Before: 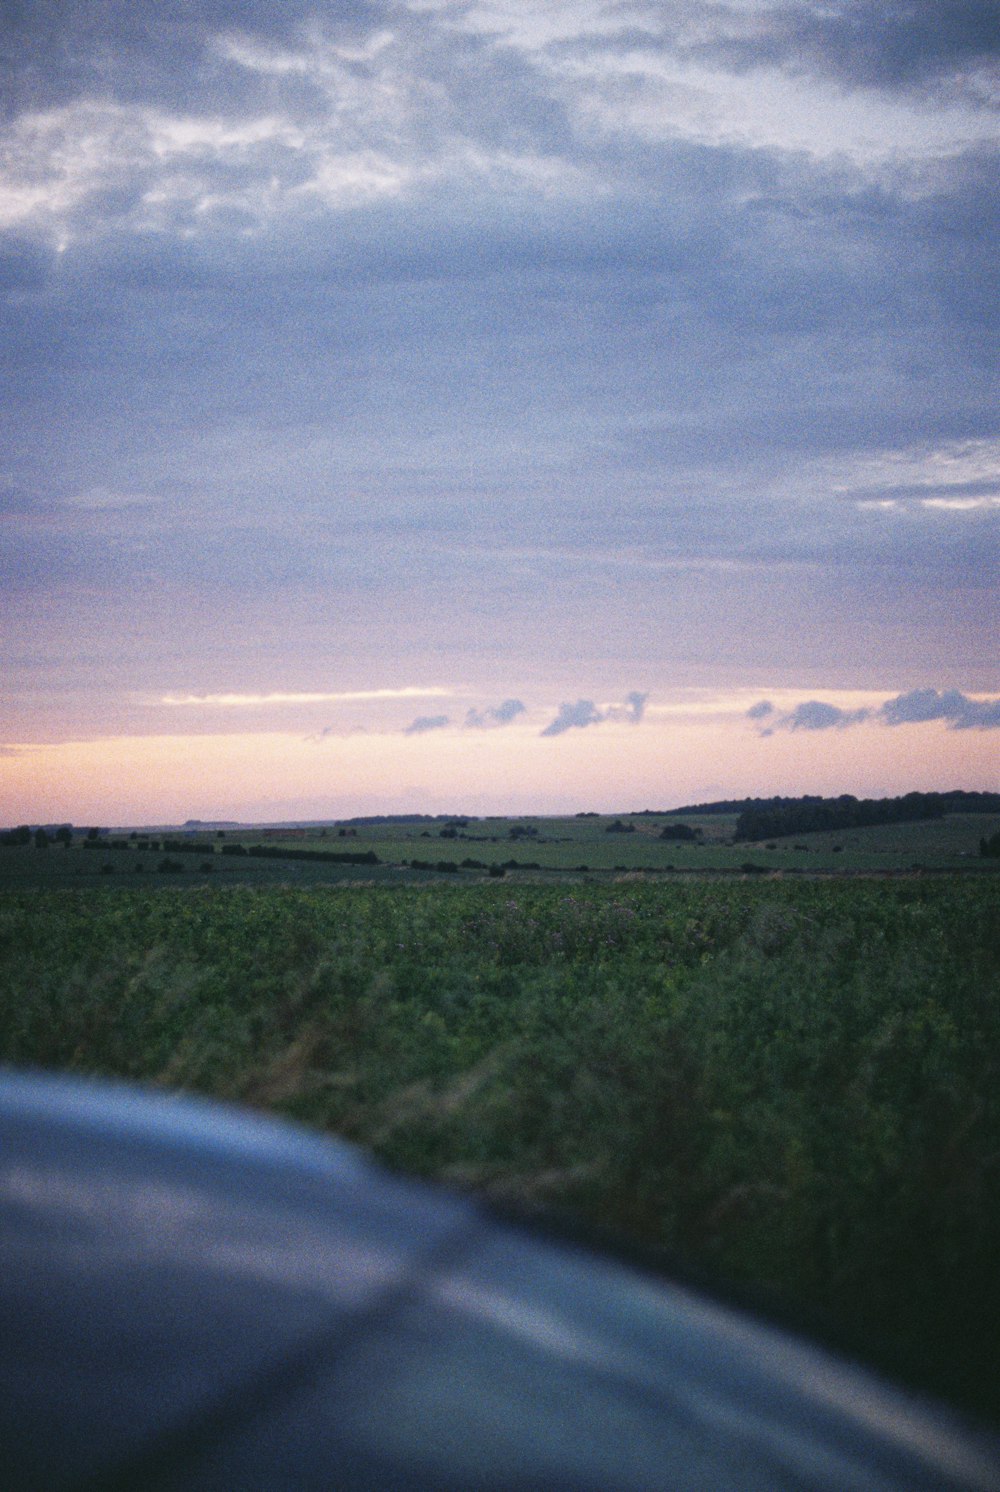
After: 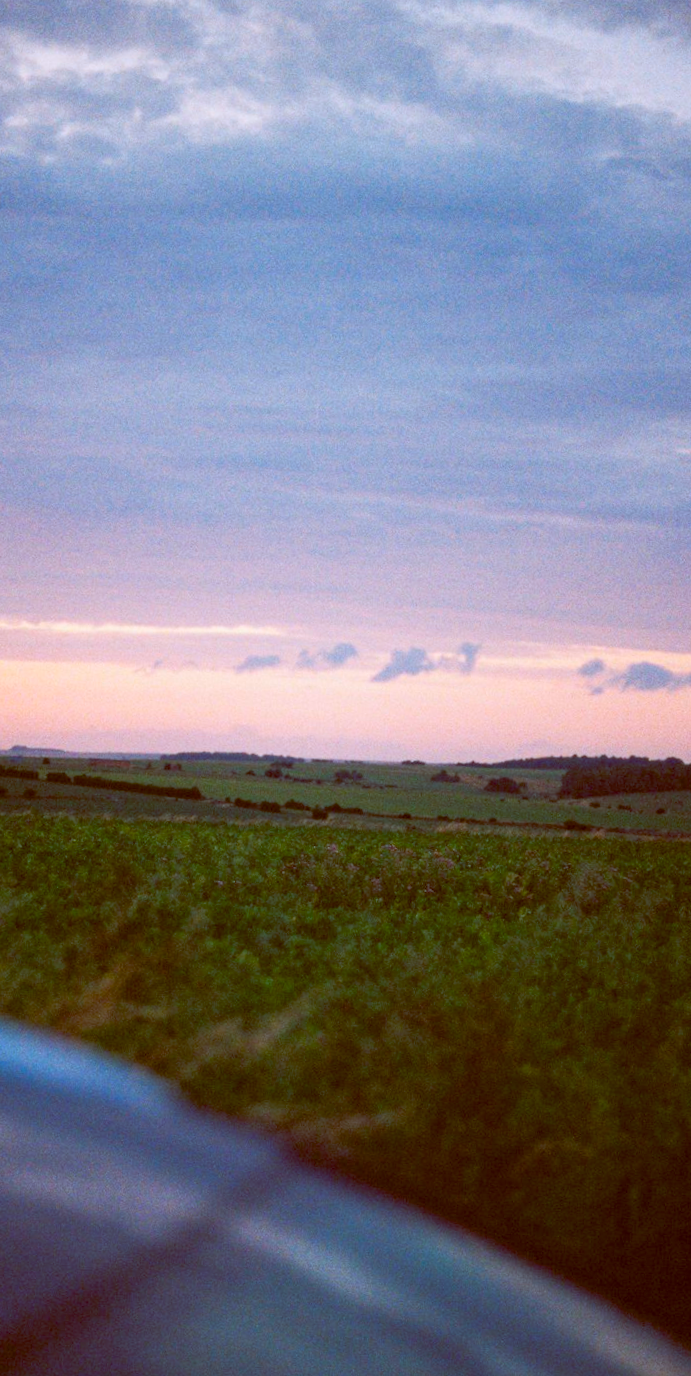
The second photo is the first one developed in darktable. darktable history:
crop and rotate: angle -3.27°, left 14.277%, top 0.028%, right 10.766%, bottom 0.028%
color balance rgb: perceptual saturation grading › global saturation 34.05%, global vibrance 5.56%
color balance: lift [1, 1.011, 0.999, 0.989], gamma [1.109, 1.045, 1.039, 0.955], gain [0.917, 0.936, 0.952, 1.064], contrast 2.32%, contrast fulcrum 19%, output saturation 101%
